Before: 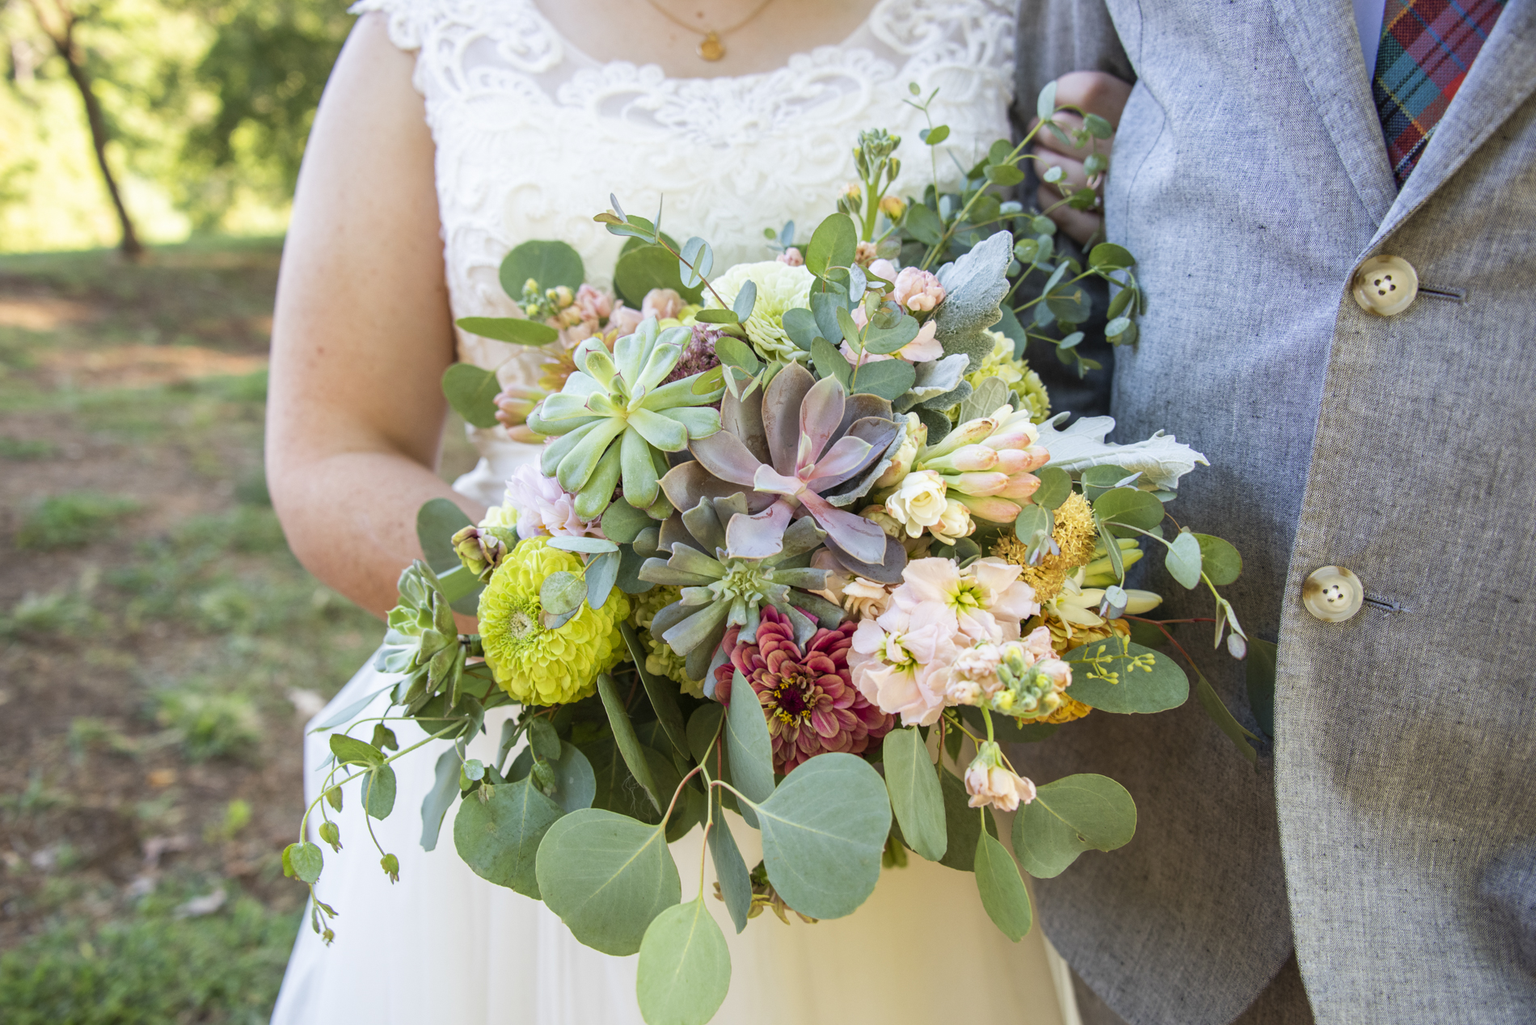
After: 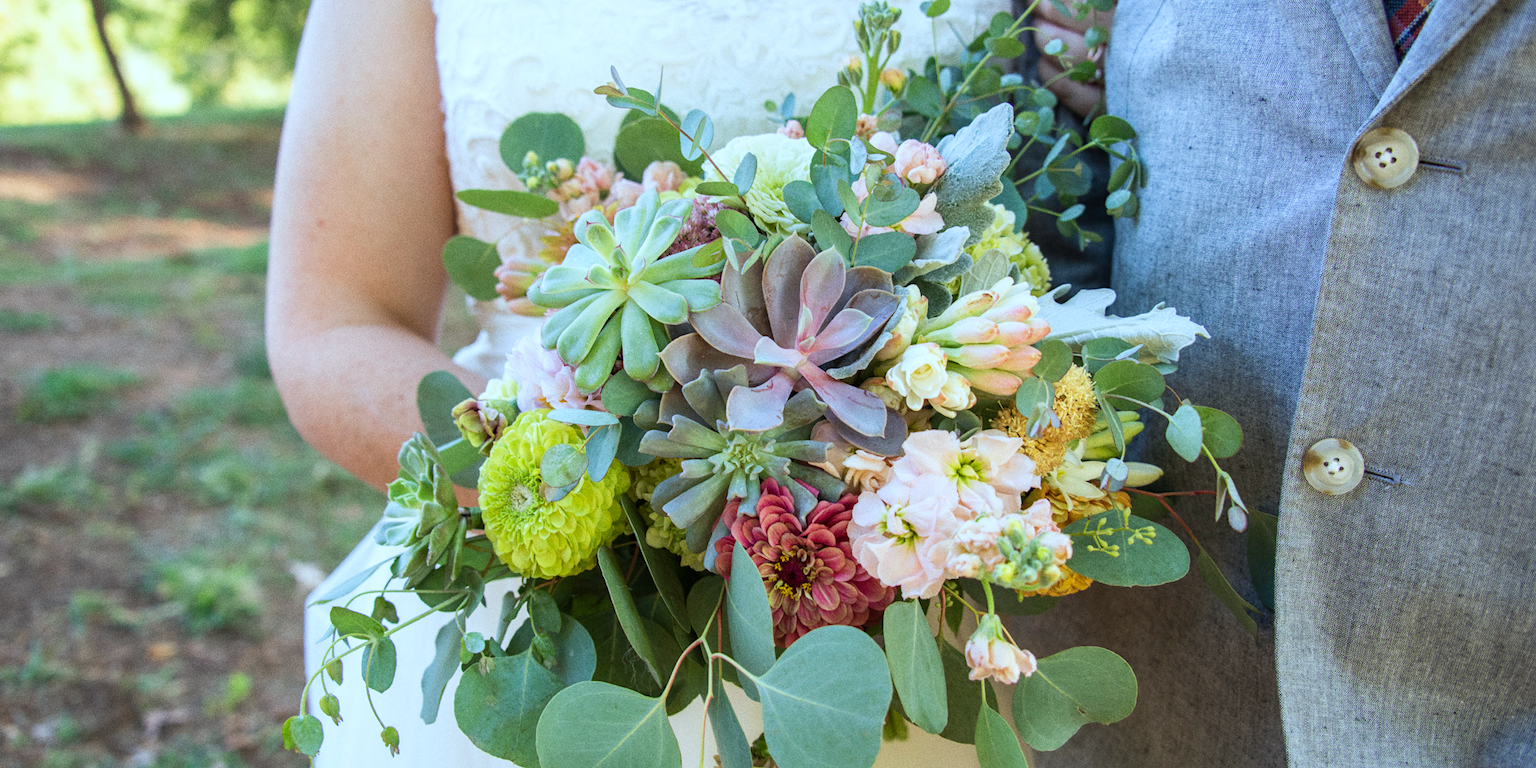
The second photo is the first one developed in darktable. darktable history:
grain: coarseness 0.09 ISO
color calibration: illuminant F (fluorescent), F source F9 (Cool White Deluxe 4150 K) – high CRI, x 0.374, y 0.373, temperature 4158.34 K
crop and rotate: top 12.5%, bottom 12.5%
